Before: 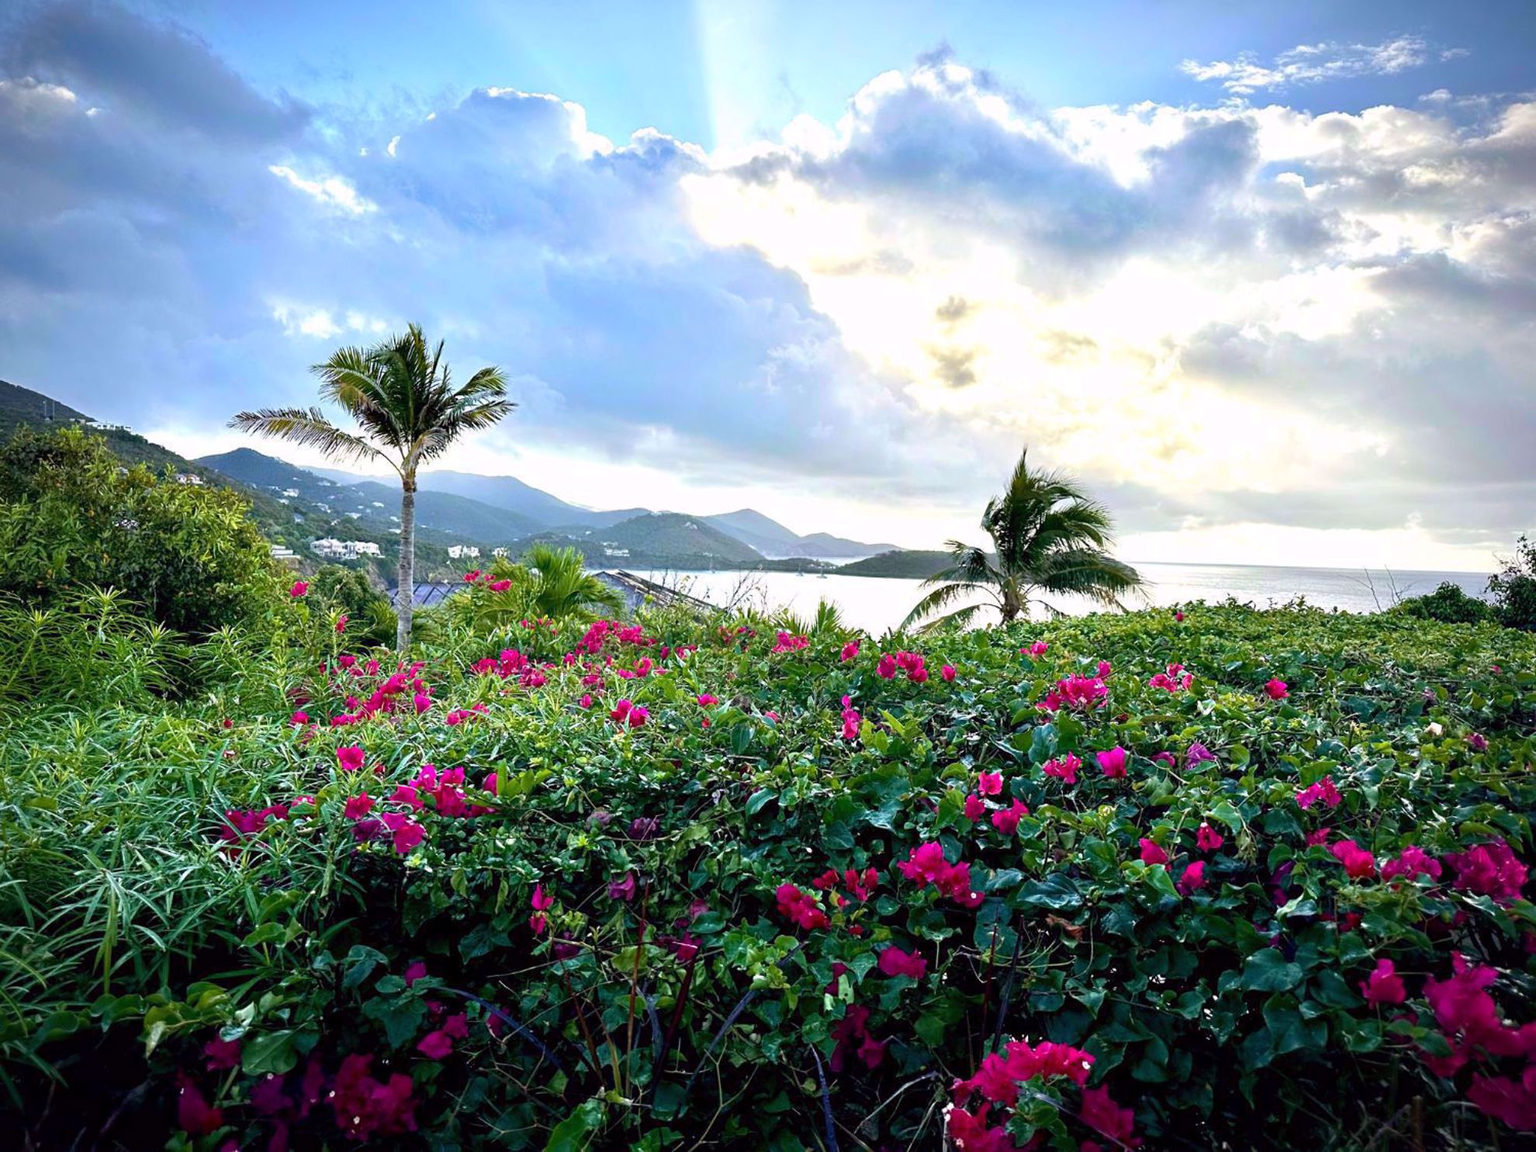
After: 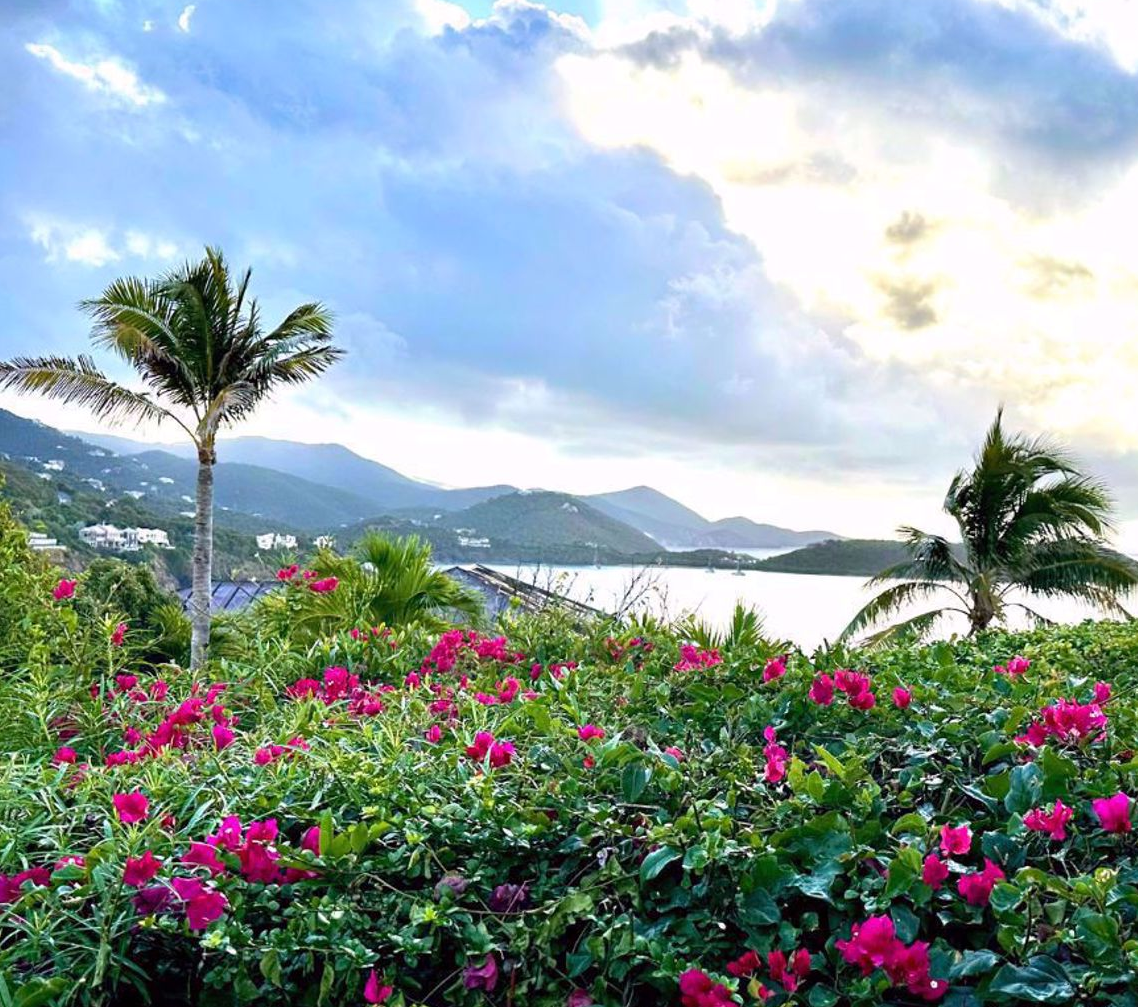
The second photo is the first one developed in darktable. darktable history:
crop: left 16.251%, top 11.476%, right 26.233%, bottom 20.69%
